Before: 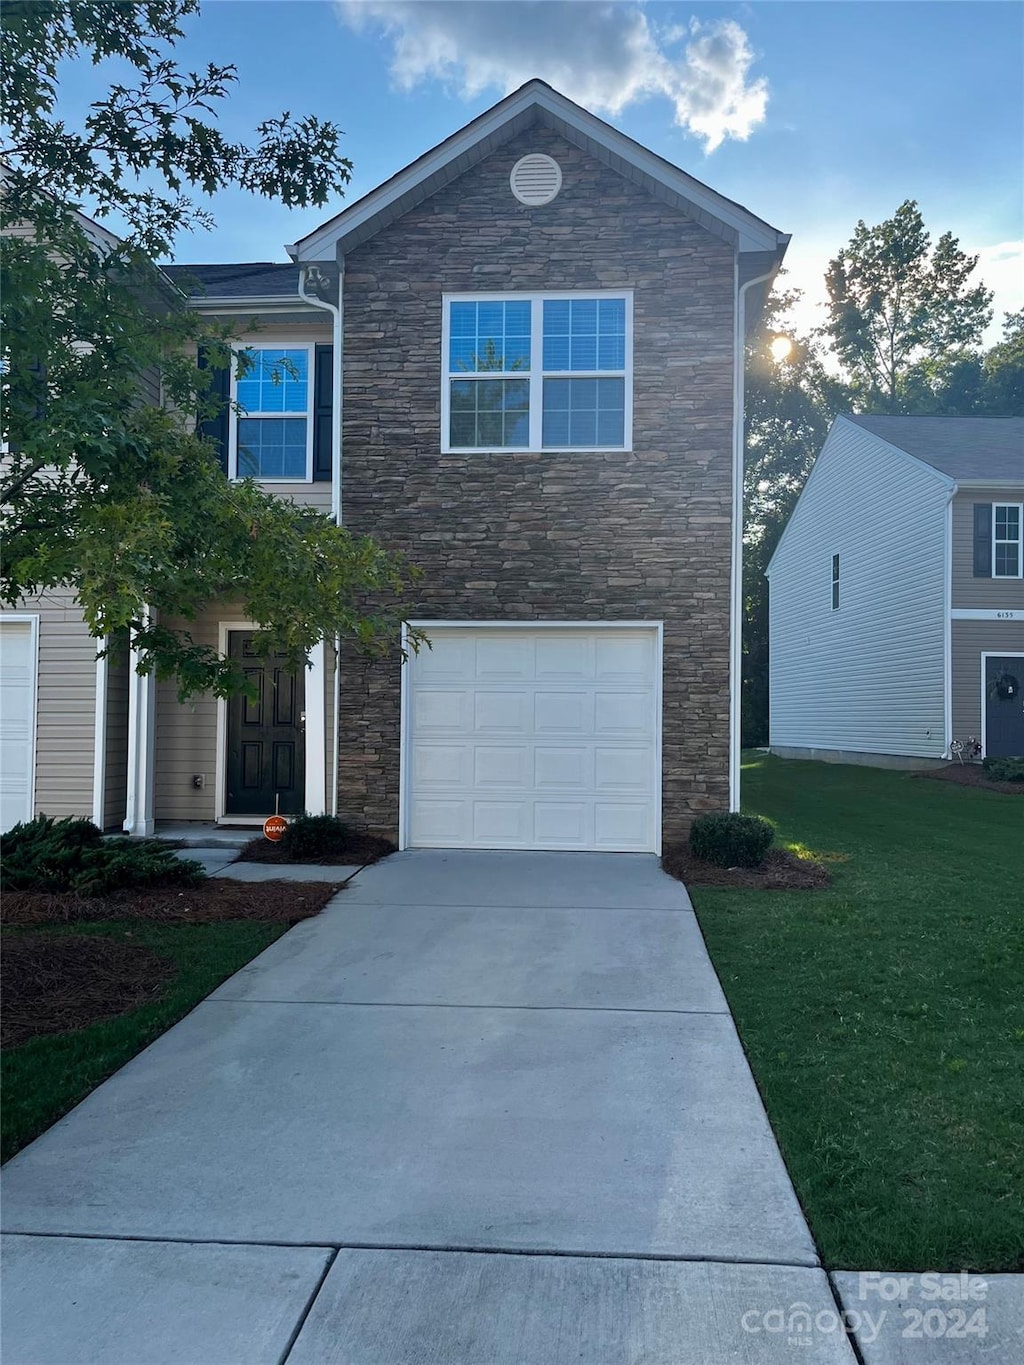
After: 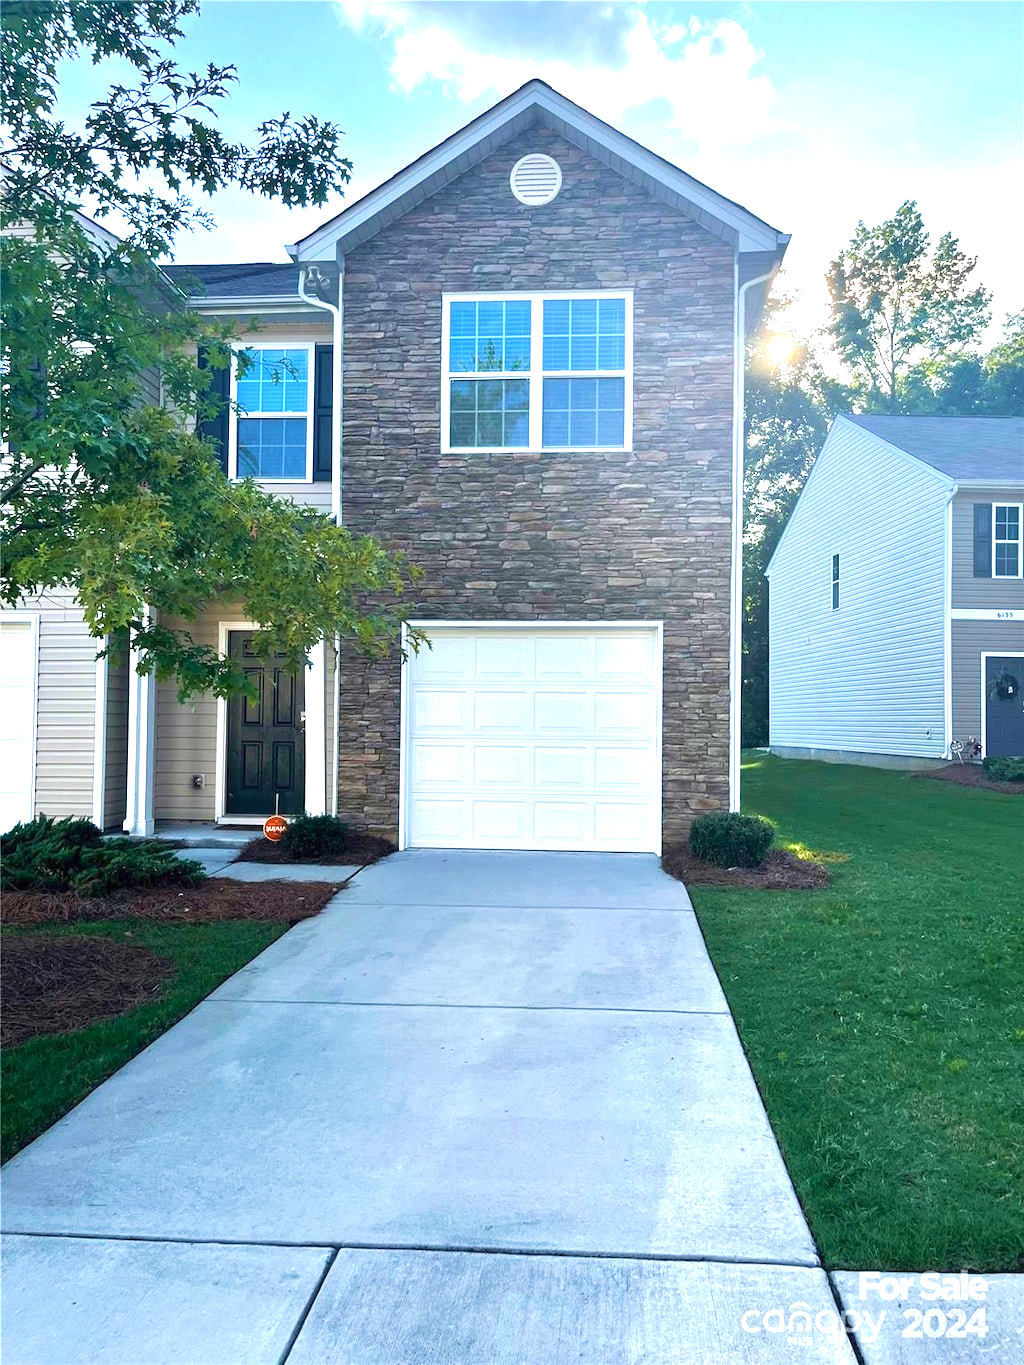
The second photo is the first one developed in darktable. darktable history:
velvia: strength 36.22%
exposure: black level correction 0, exposure 1.385 EV, compensate exposure bias true, compensate highlight preservation false
